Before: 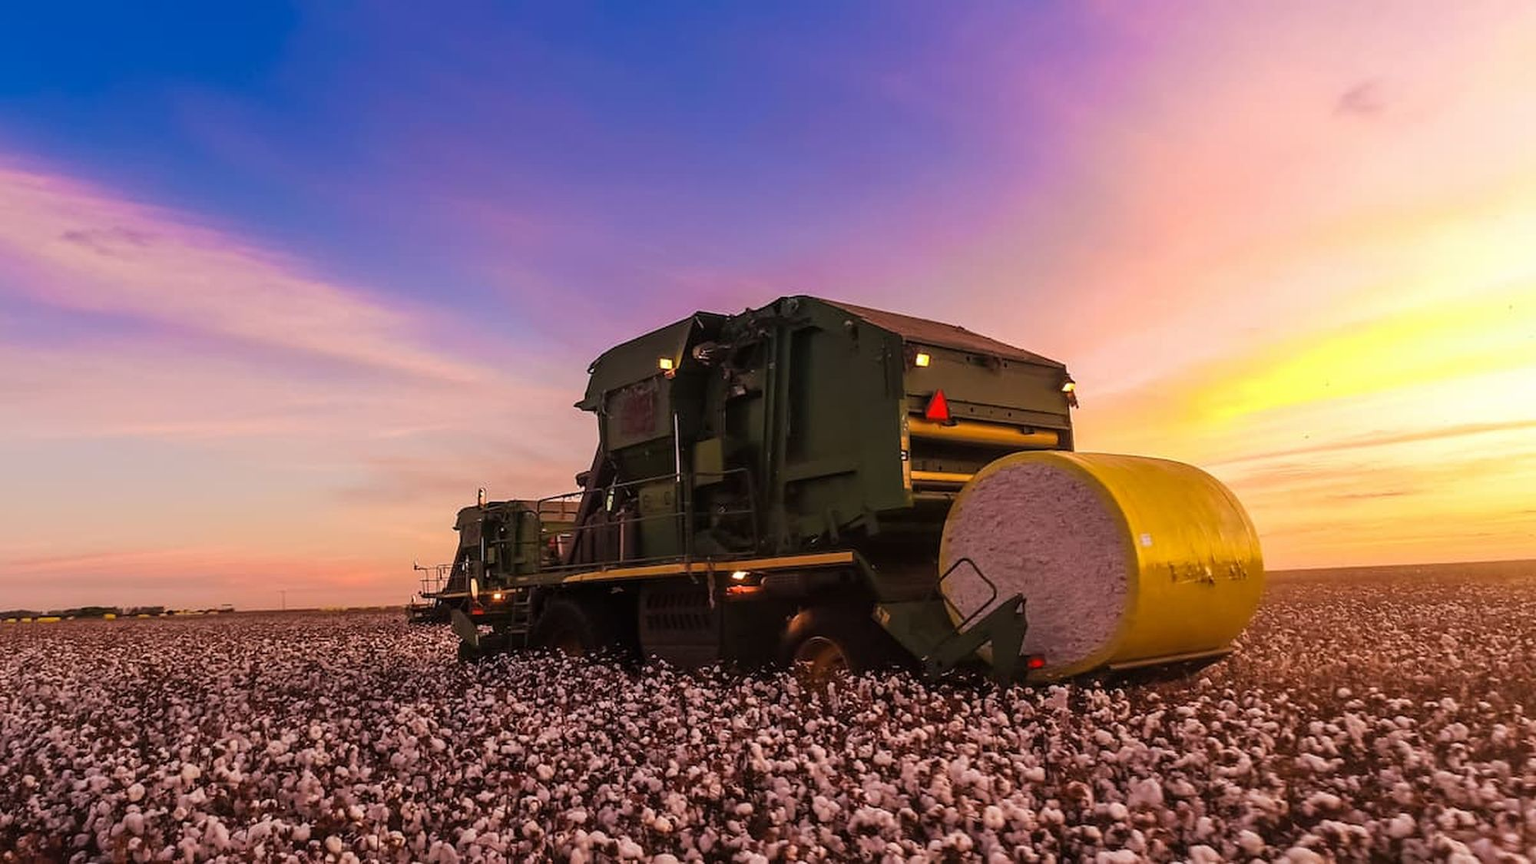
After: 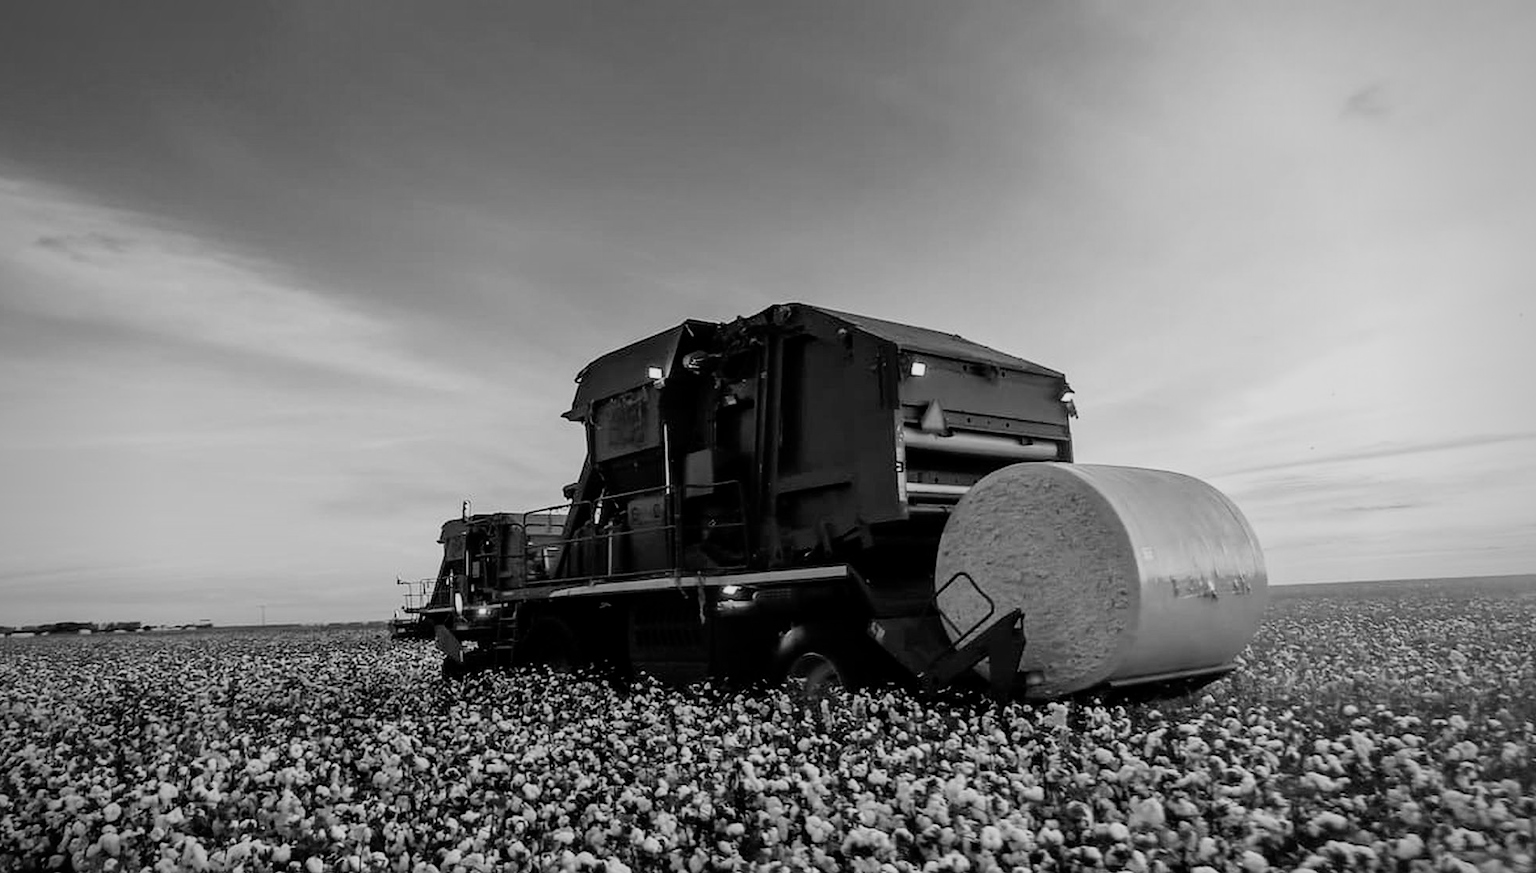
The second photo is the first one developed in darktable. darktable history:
filmic rgb: black relative exposure -7.75 EV, white relative exposure 4.4 EV, threshold 3 EV, hardness 3.76, latitude 50%, contrast 1.1, color science v5 (2021), contrast in shadows safe, contrast in highlights safe, enable highlight reconstruction true
color correction: highlights a* -20.17, highlights b* 20.27, shadows a* 20.03, shadows b* -20.46, saturation 0.43
tone equalizer: -8 EV -0.002 EV, -7 EV 0.005 EV, -6 EV -0.009 EV, -5 EV 0.011 EV, -4 EV -0.012 EV, -3 EV 0.007 EV, -2 EV -0.062 EV, -1 EV -0.293 EV, +0 EV -0.582 EV, smoothing diameter 2%, edges refinement/feathering 20, mask exposure compensation -1.57 EV, filter diffusion 5
monochrome: a 73.58, b 64.21
exposure: black level correction 0.001, exposure 0.5 EV, compensate exposure bias true, compensate highlight preservation false
local contrast: mode bilateral grid, contrast 100, coarseness 100, detail 108%, midtone range 0.2
vignetting: on, module defaults
crop and rotate: left 1.774%, right 0.633%, bottom 1.28%
